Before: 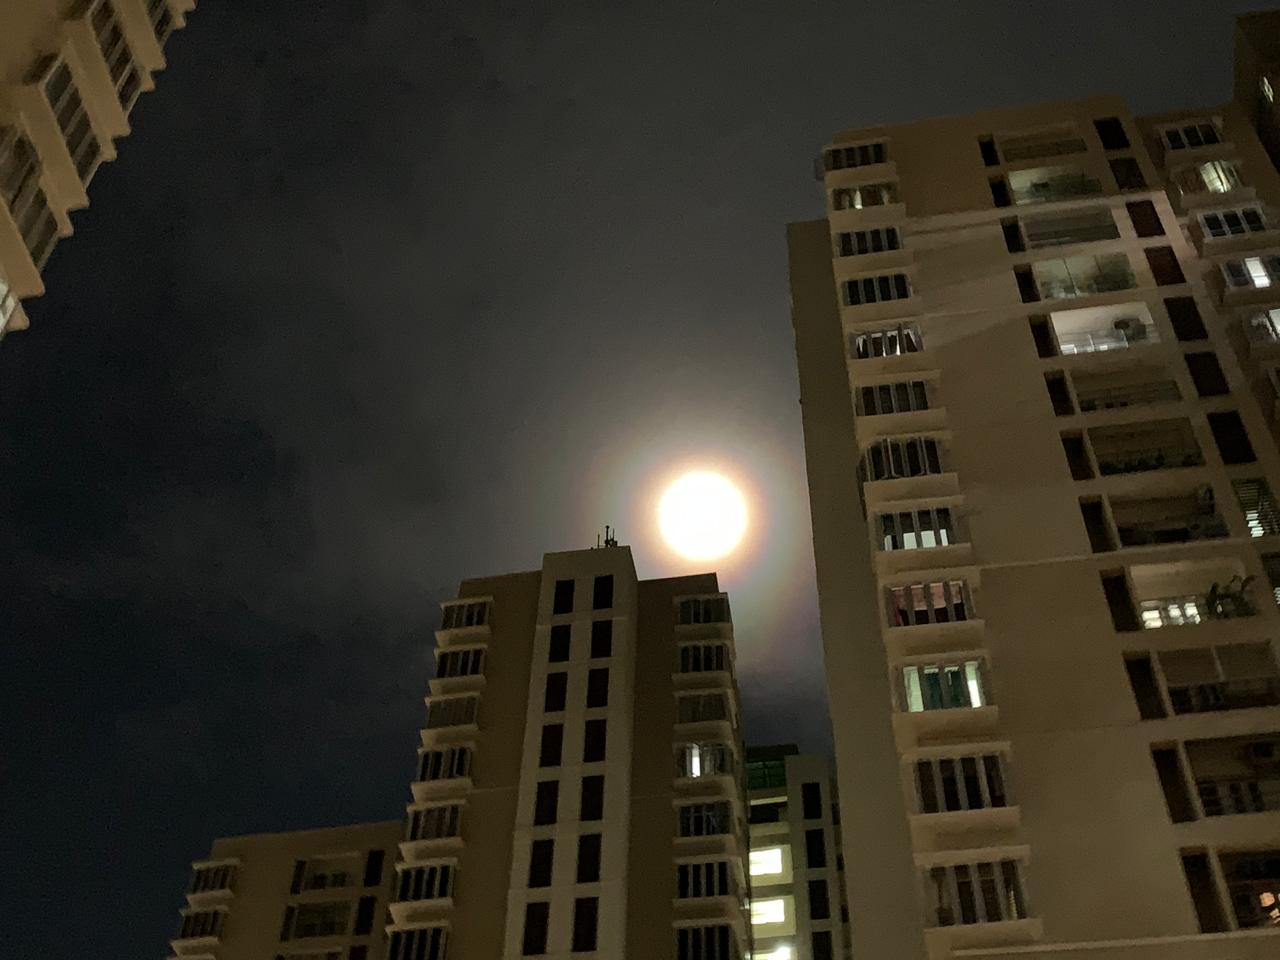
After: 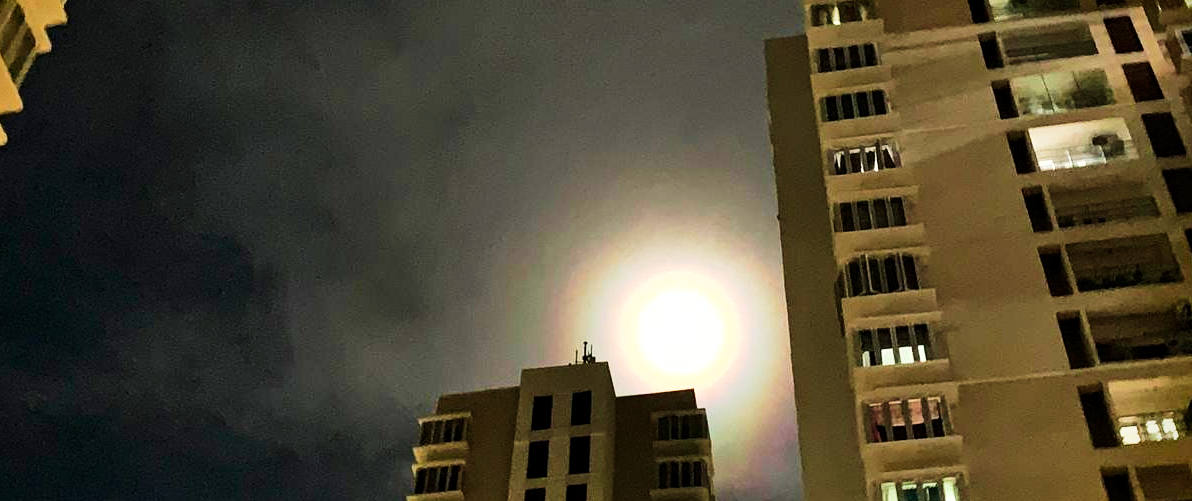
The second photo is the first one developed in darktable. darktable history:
crop: left 1.744%, top 19.225%, right 5.069%, bottom 28.357%
shadows and highlights: highlights color adjustment 0%, low approximation 0.01, soften with gaussian
exposure: black level correction 0.001, exposure 1 EV, compensate highlight preservation false
tone curve: curves: ch0 [(0, 0) (0.003, 0.008) (0.011, 0.008) (0.025, 0.011) (0.044, 0.017) (0.069, 0.029) (0.1, 0.045) (0.136, 0.067) (0.177, 0.103) (0.224, 0.151) (0.277, 0.21) (0.335, 0.285) (0.399, 0.37) (0.468, 0.462) (0.543, 0.568) (0.623, 0.679) (0.709, 0.79) (0.801, 0.876) (0.898, 0.936) (1, 1)], preserve colors none
velvia: on, module defaults
vignetting: fall-off start 88.53%, fall-off radius 44.2%, saturation 0.376, width/height ratio 1.161
